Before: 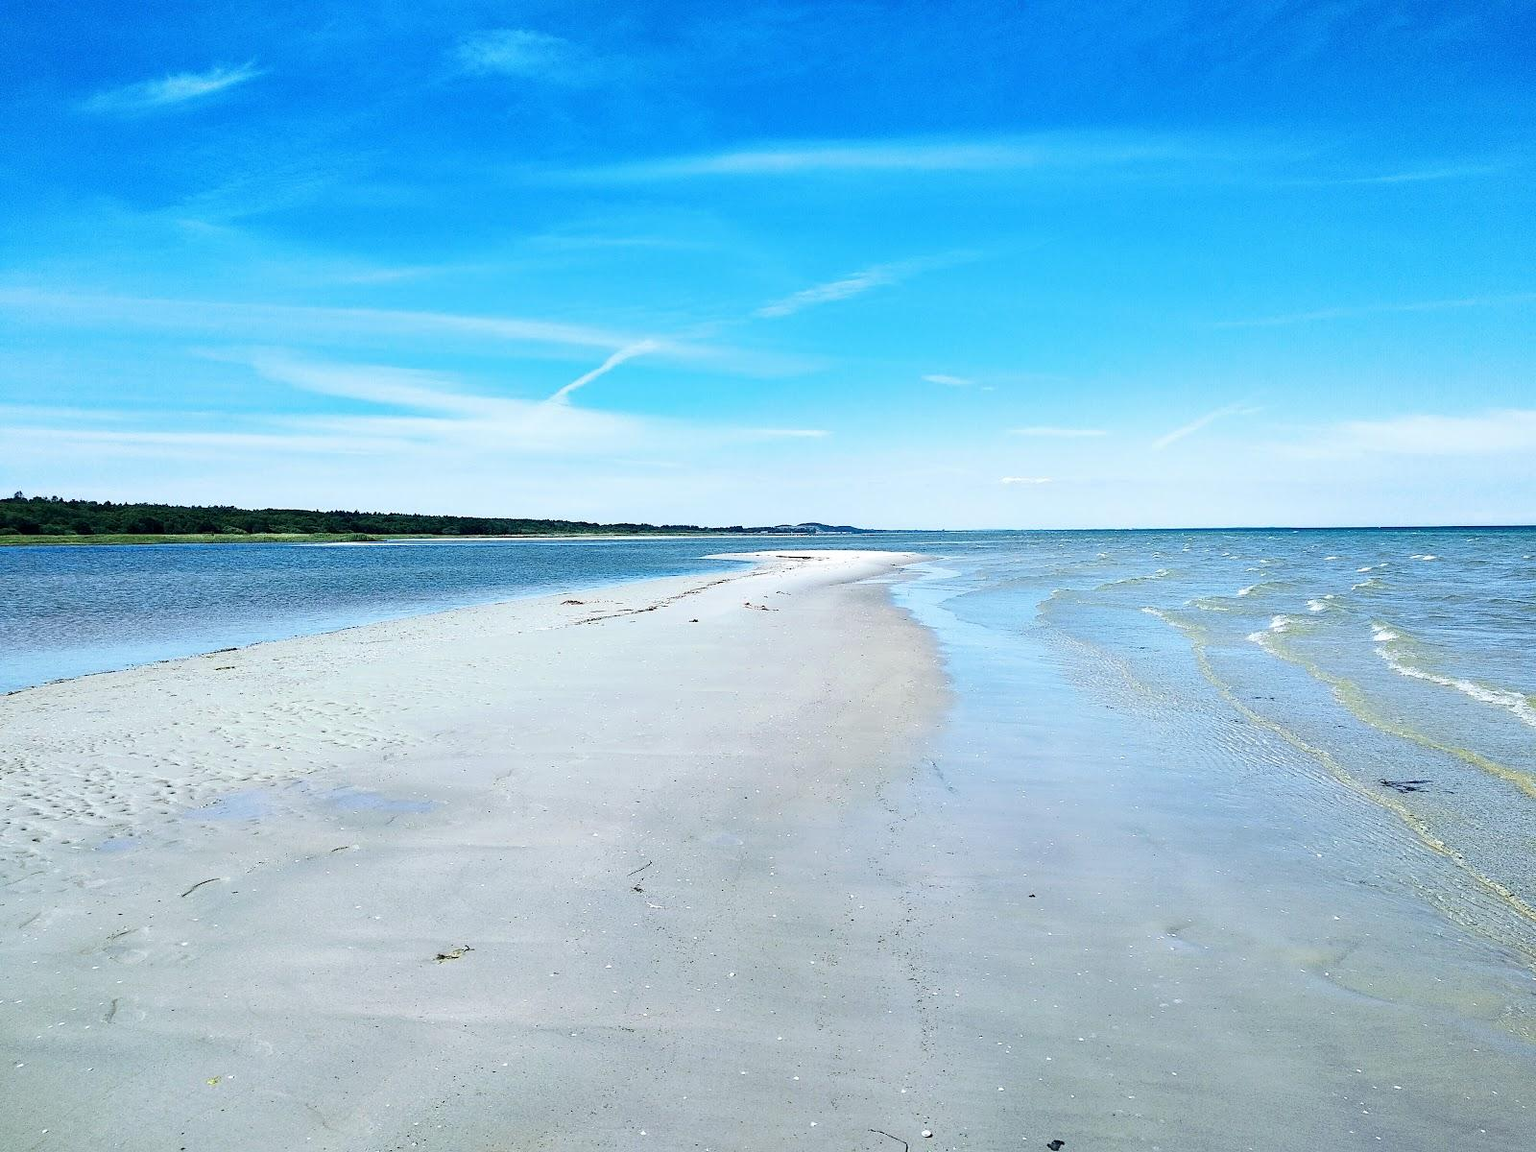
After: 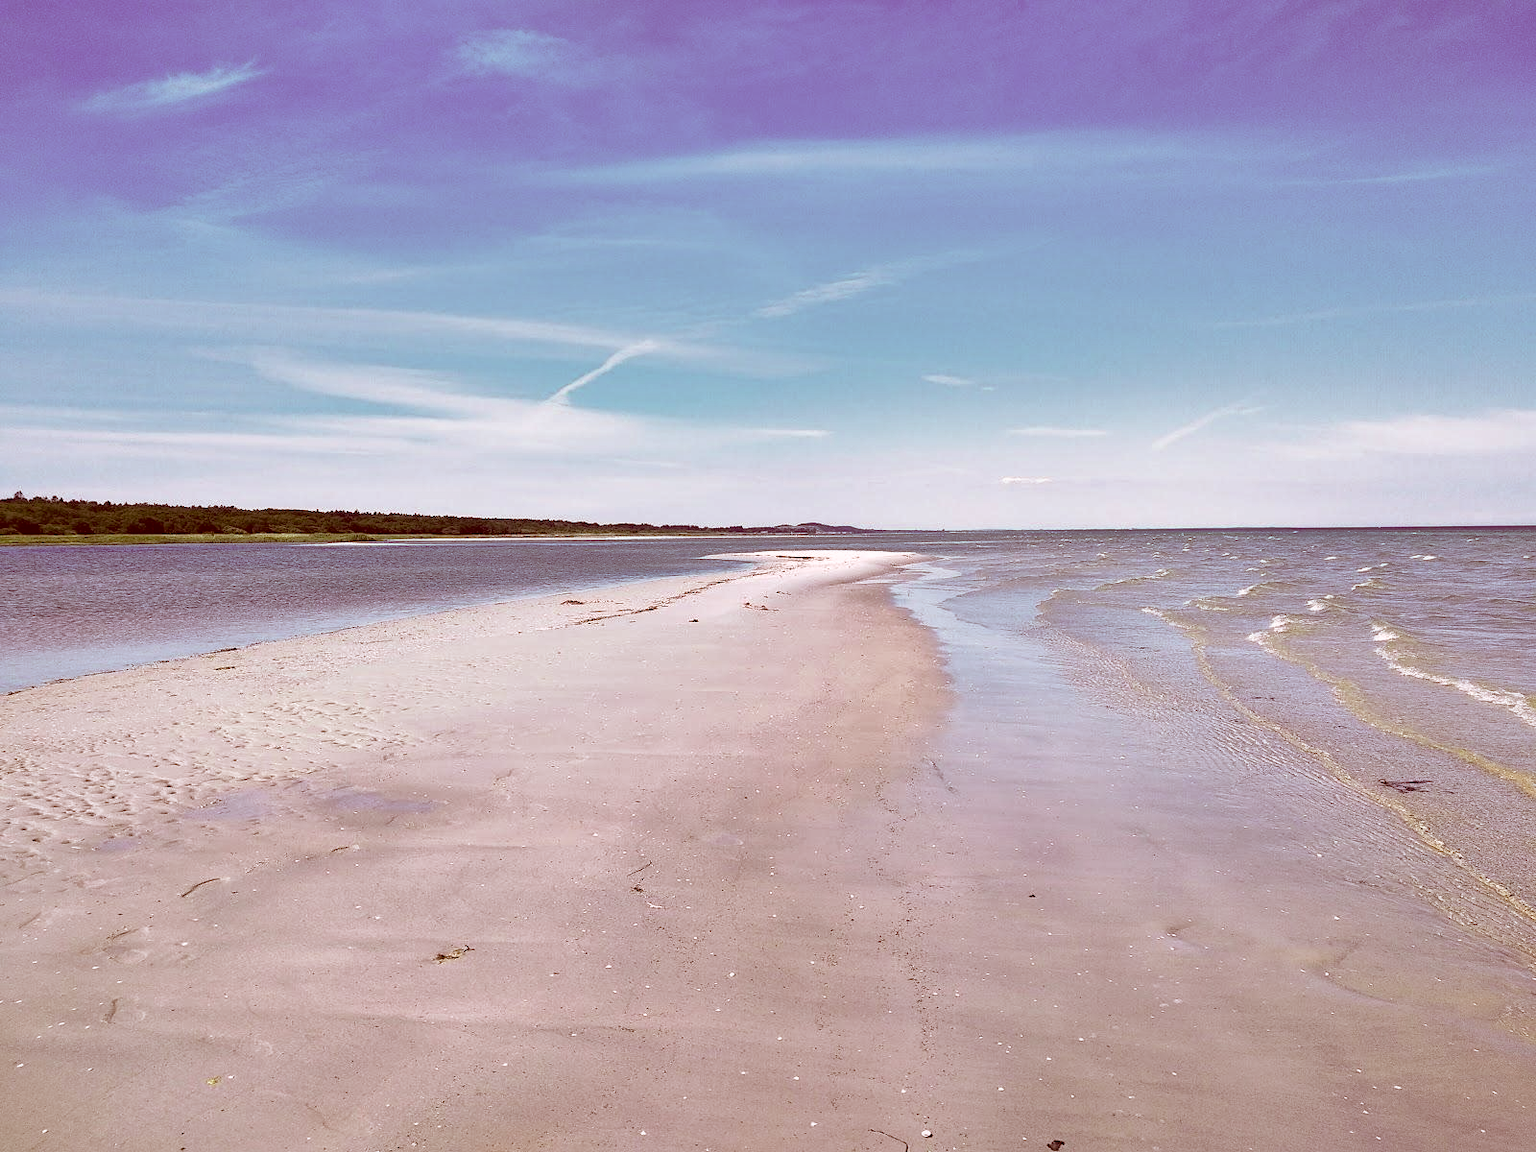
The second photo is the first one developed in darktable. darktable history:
shadows and highlights: on, module defaults
color calibration: x 0.356, y 0.368, temperature 4688.96 K
color correction: highlights a* 9.43, highlights b* 8.58, shadows a* 39.51, shadows b* 39.72, saturation 0.792
